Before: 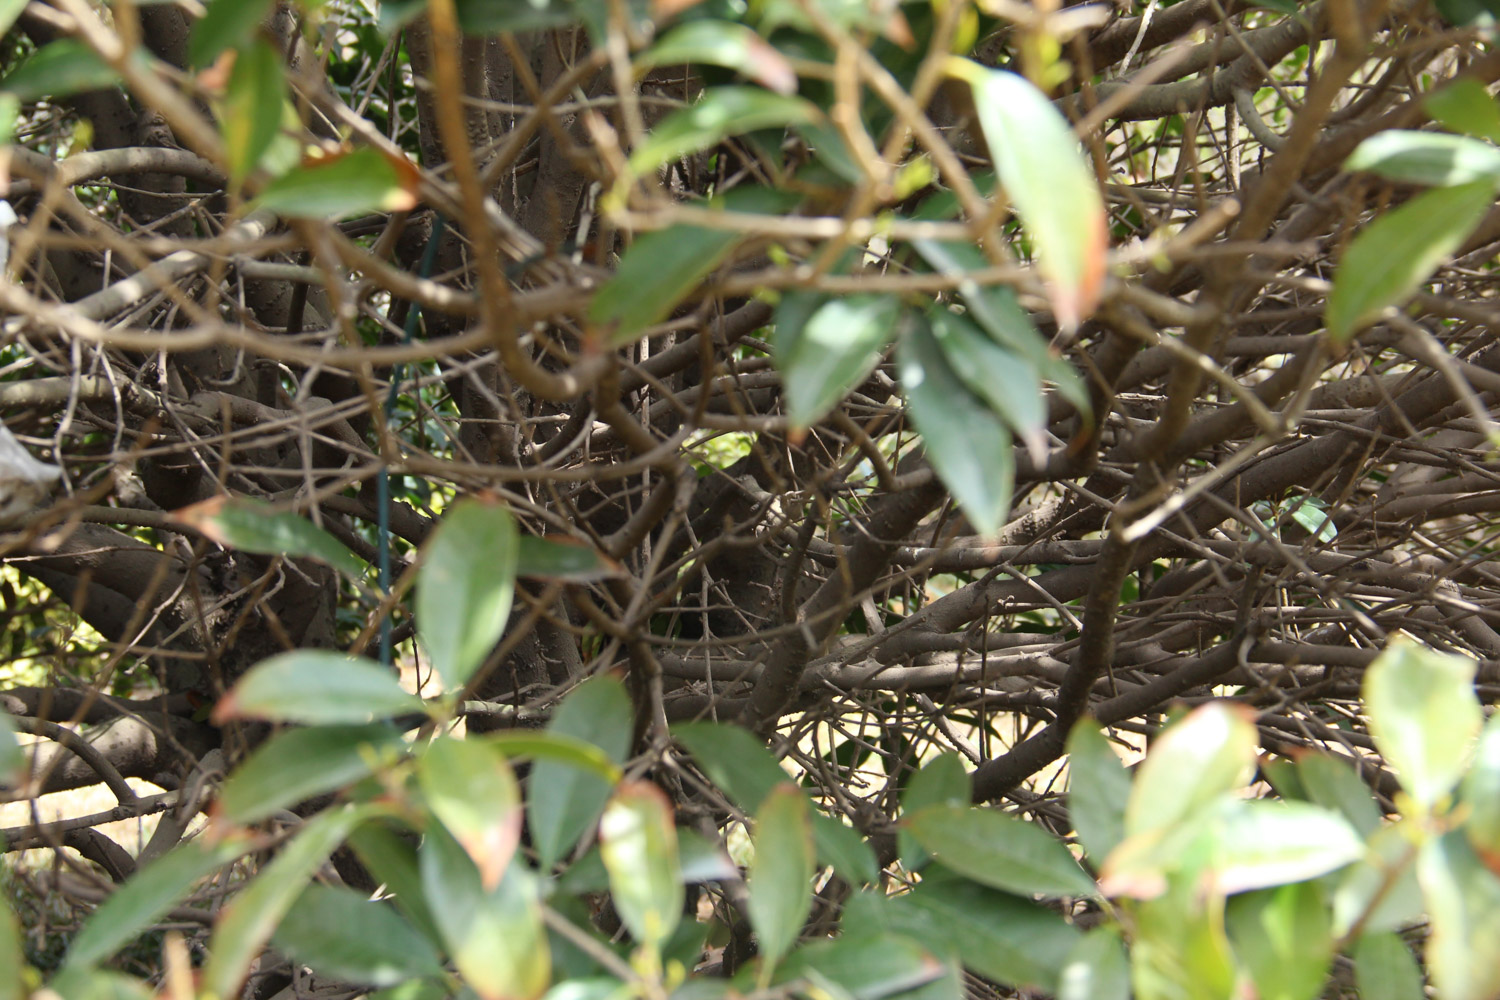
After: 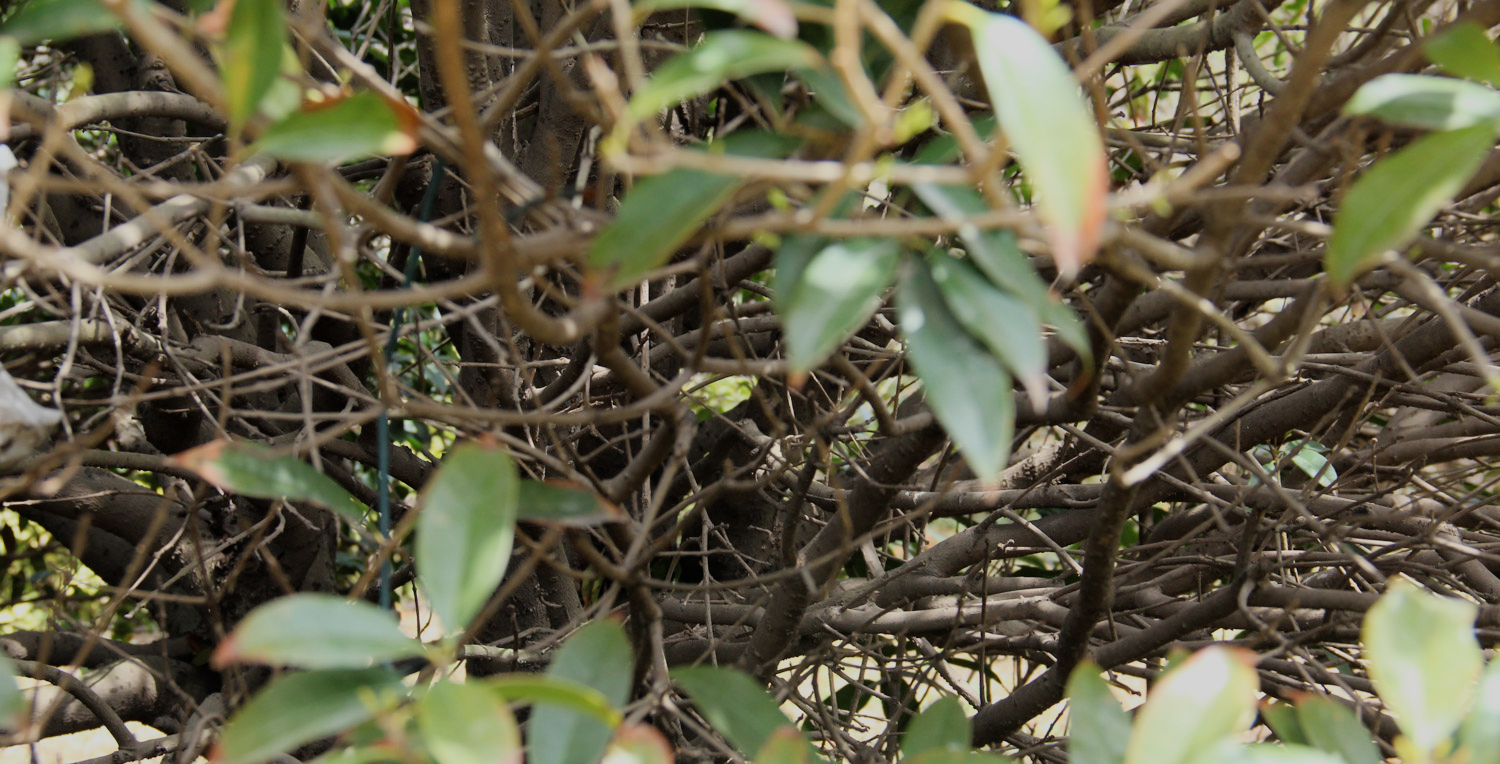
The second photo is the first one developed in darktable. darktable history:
crop: top 5.605%, bottom 17.97%
filmic rgb: black relative exposure -7.65 EV, white relative exposure 4.56 EV, hardness 3.61, preserve chrominance max RGB
